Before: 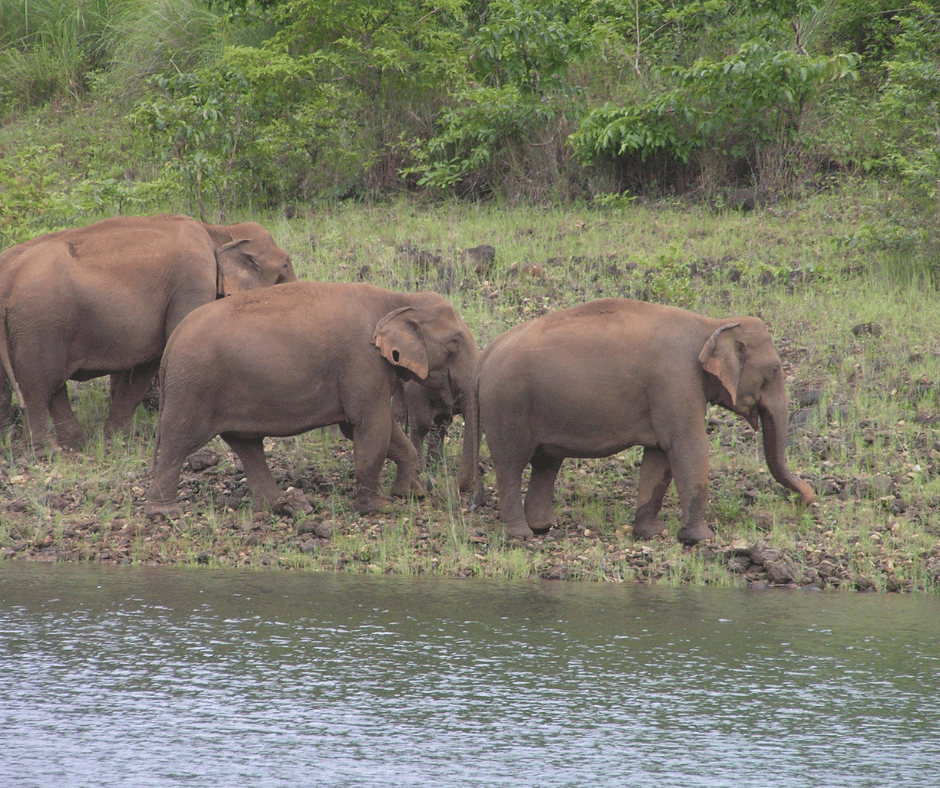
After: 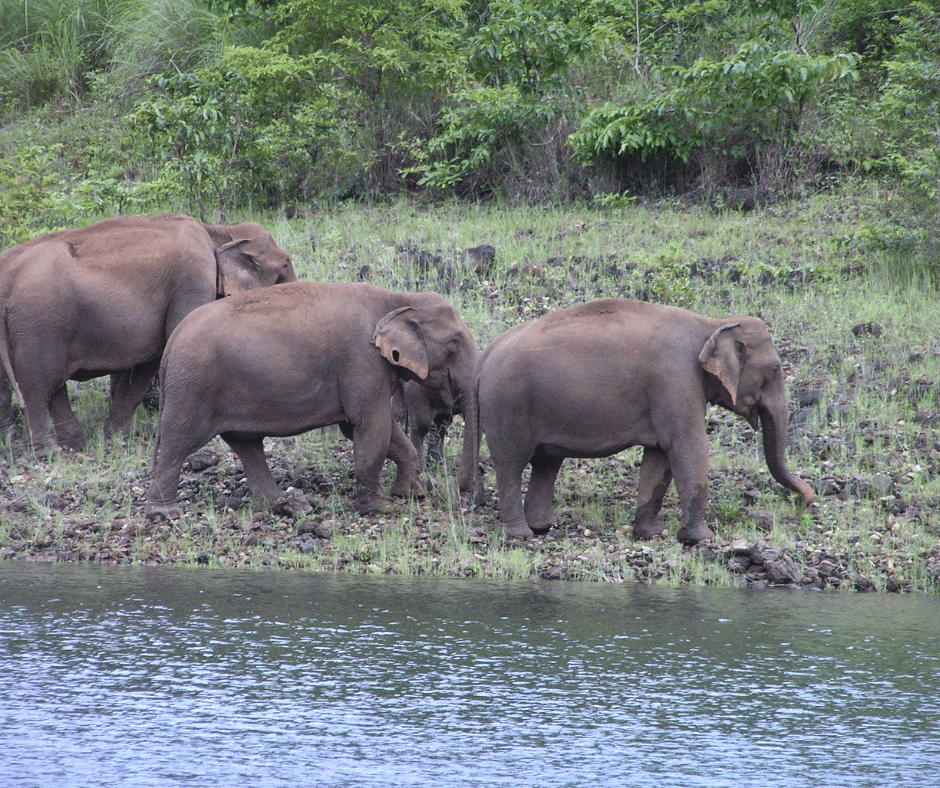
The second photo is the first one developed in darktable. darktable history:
local contrast: mode bilateral grid, contrast 20, coarseness 50, detail 161%, midtone range 0.2
white balance: red 0.948, green 1.02, blue 1.176
